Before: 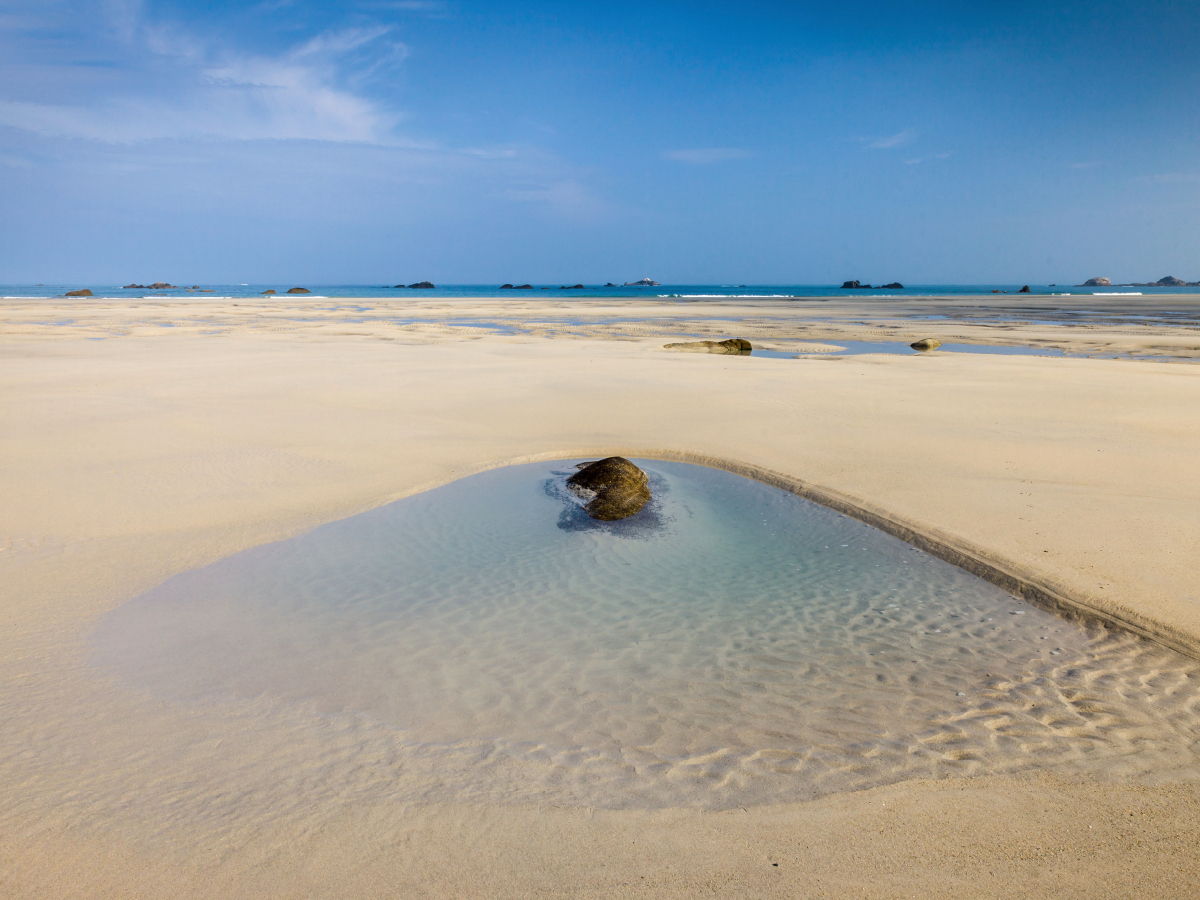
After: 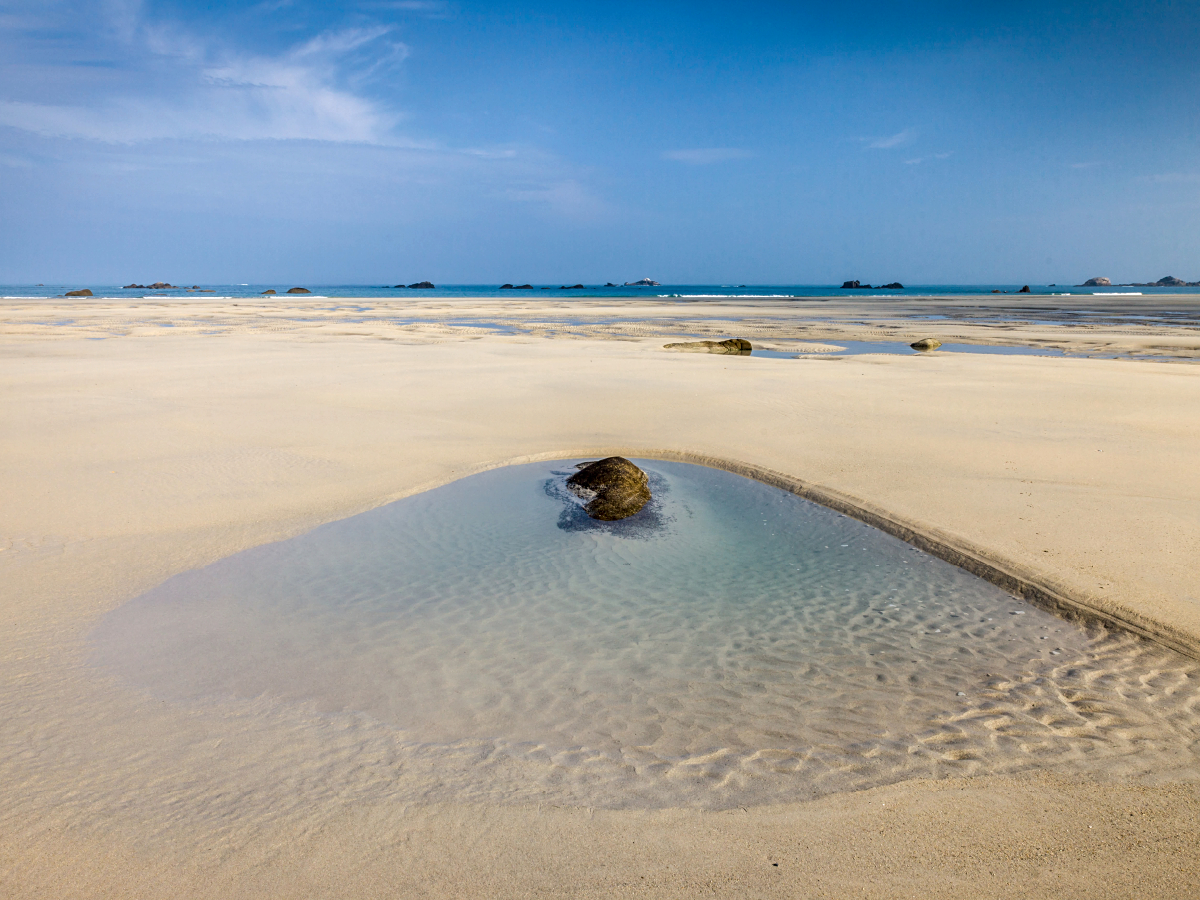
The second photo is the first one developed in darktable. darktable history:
local contrast: on, module defaults
sharpen: amount 0.211
